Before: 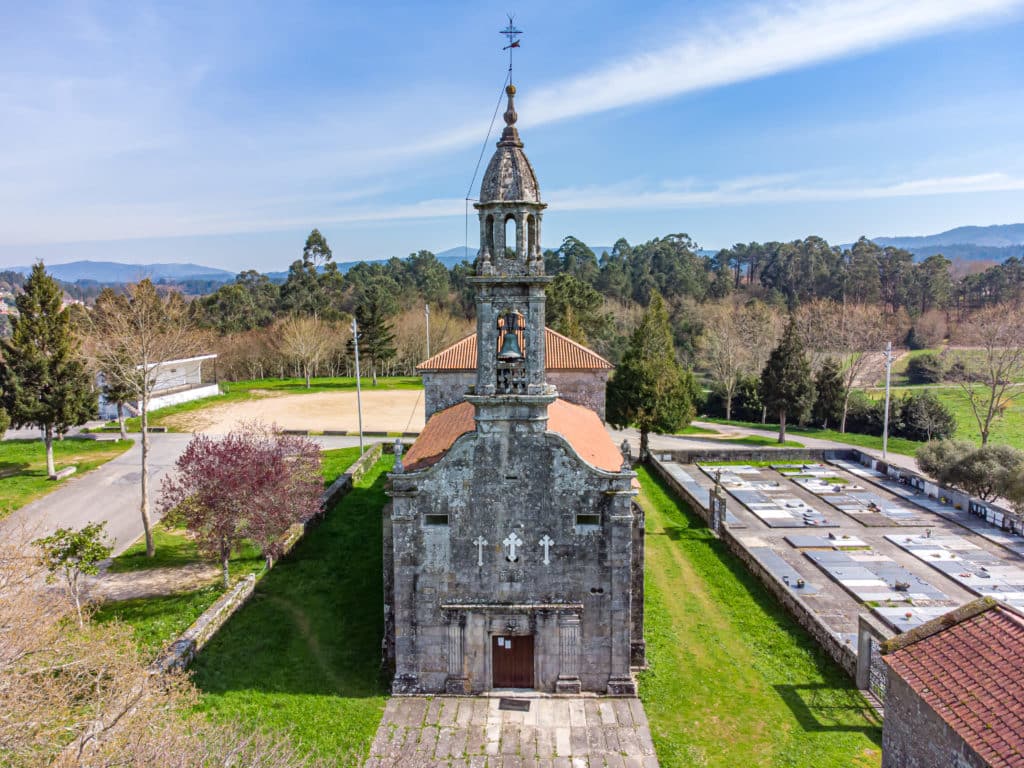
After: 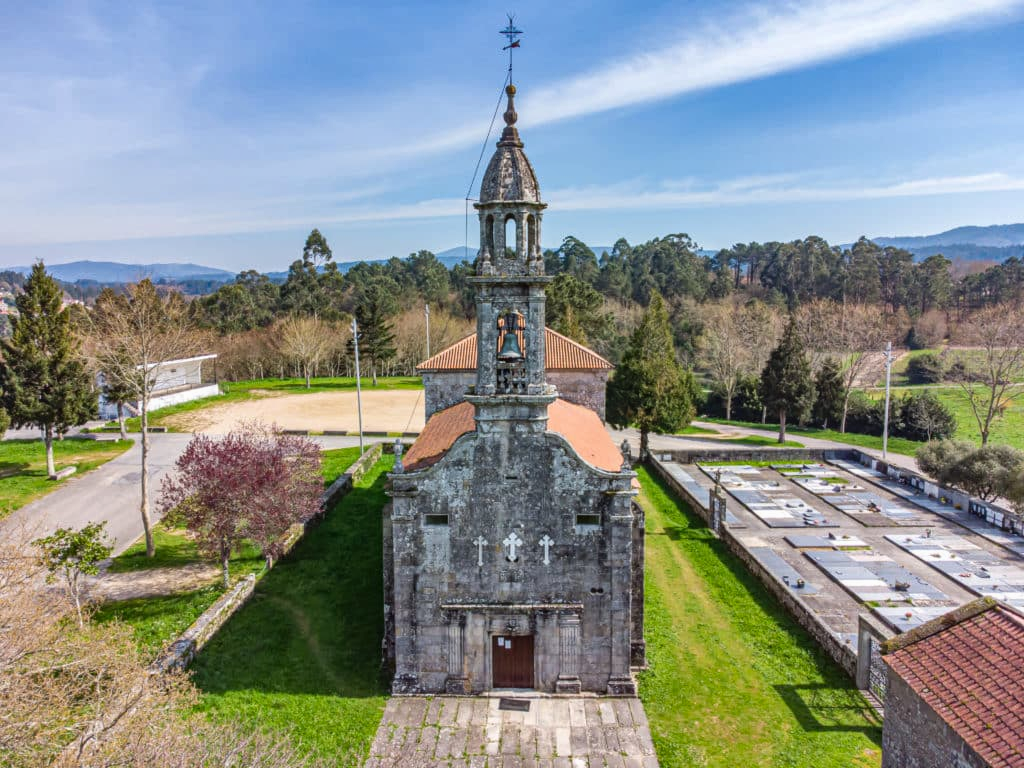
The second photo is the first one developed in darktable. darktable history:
shadows and highlights: low approximation 0.01, soften with gaussian
local contrast: detail 109%
contrast brightness saturation: contrast 0.08, saturation 0.02
